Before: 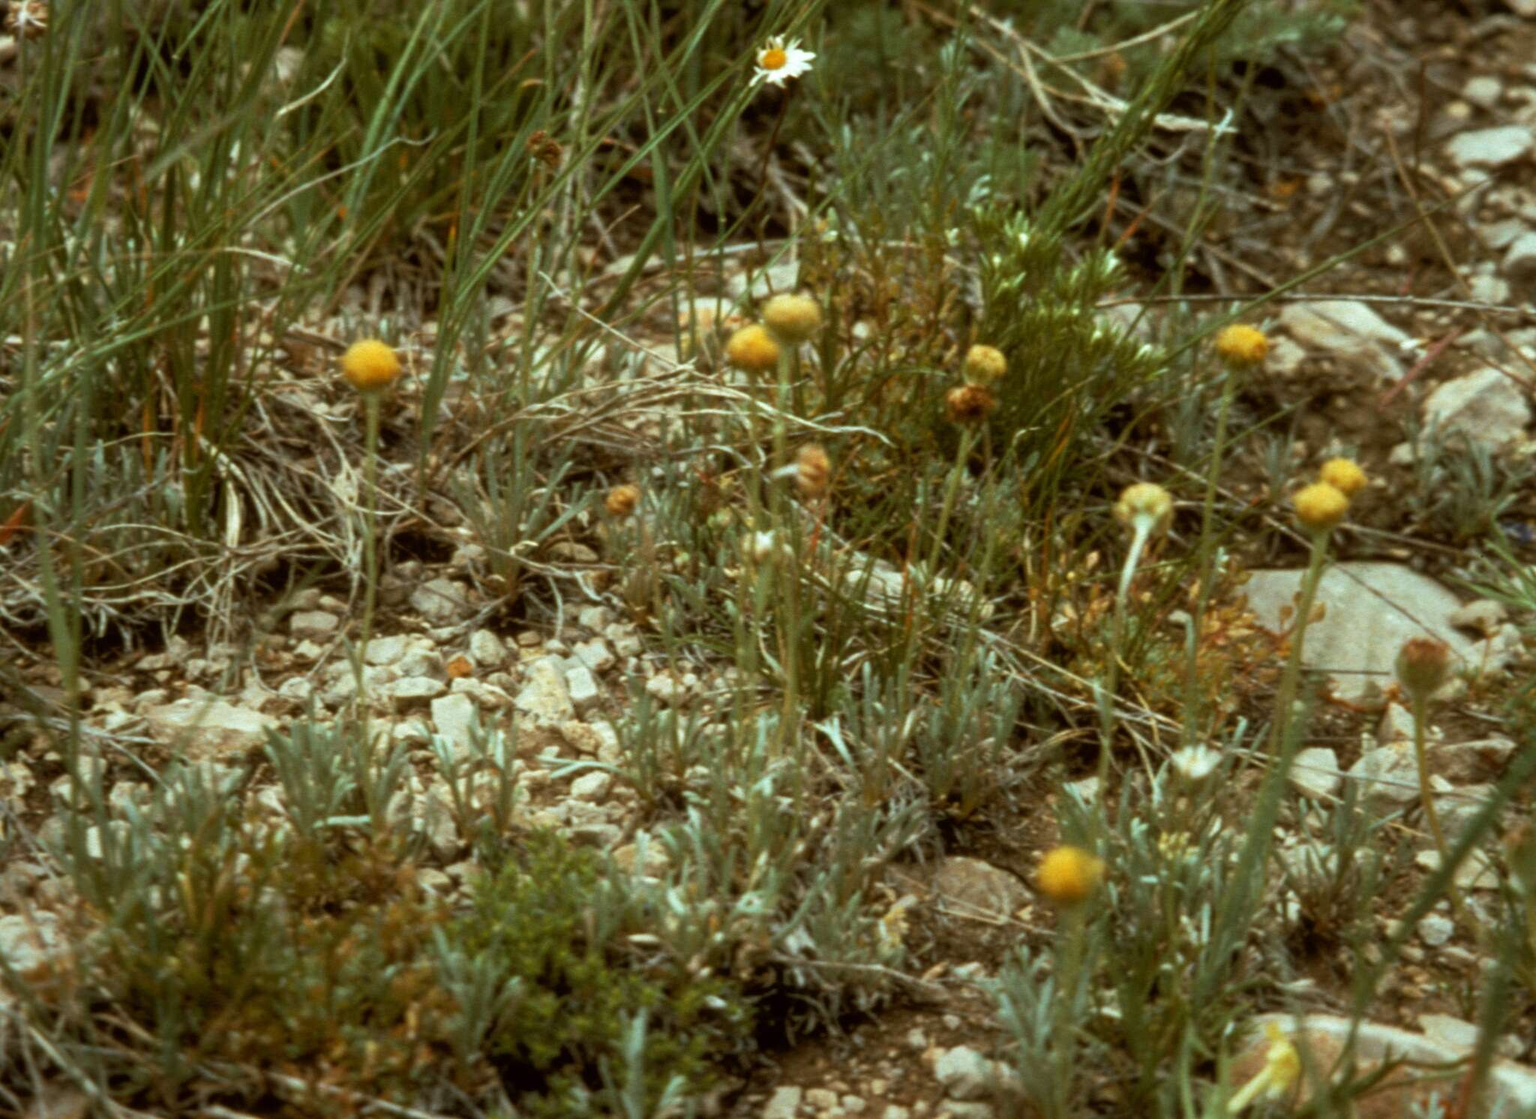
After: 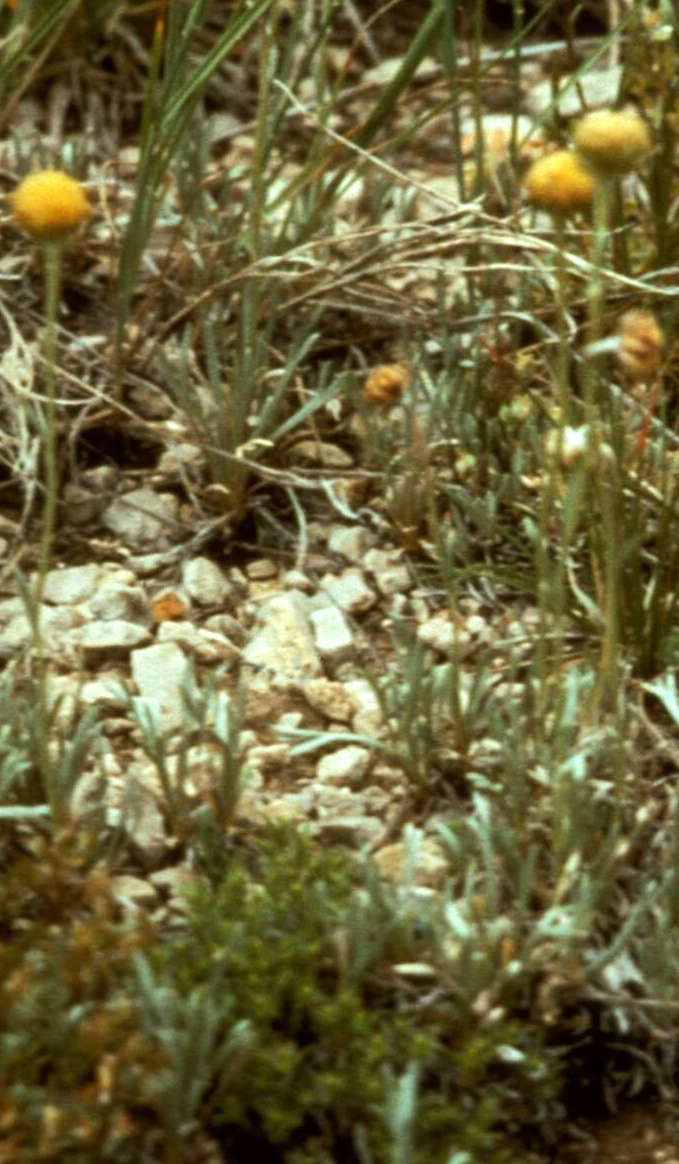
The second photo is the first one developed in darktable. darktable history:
tone equalizer: -8 EV -0.429 EV, -7 EV -0.41 EV, -6 EV -0.344 EV, -5 EV -0.233 EV, -3 EV 0.221 EV, -2 EV 0.325 EV, -1 EV 0.372 EV, +0 EV 0.423 EV, edges refinement/feathering 500, mask exposure compensation -1.57 EV, preserve details no
crop and rotate: left 21.684%, top 18.95%, right 45.155%, bottom 2.996%
